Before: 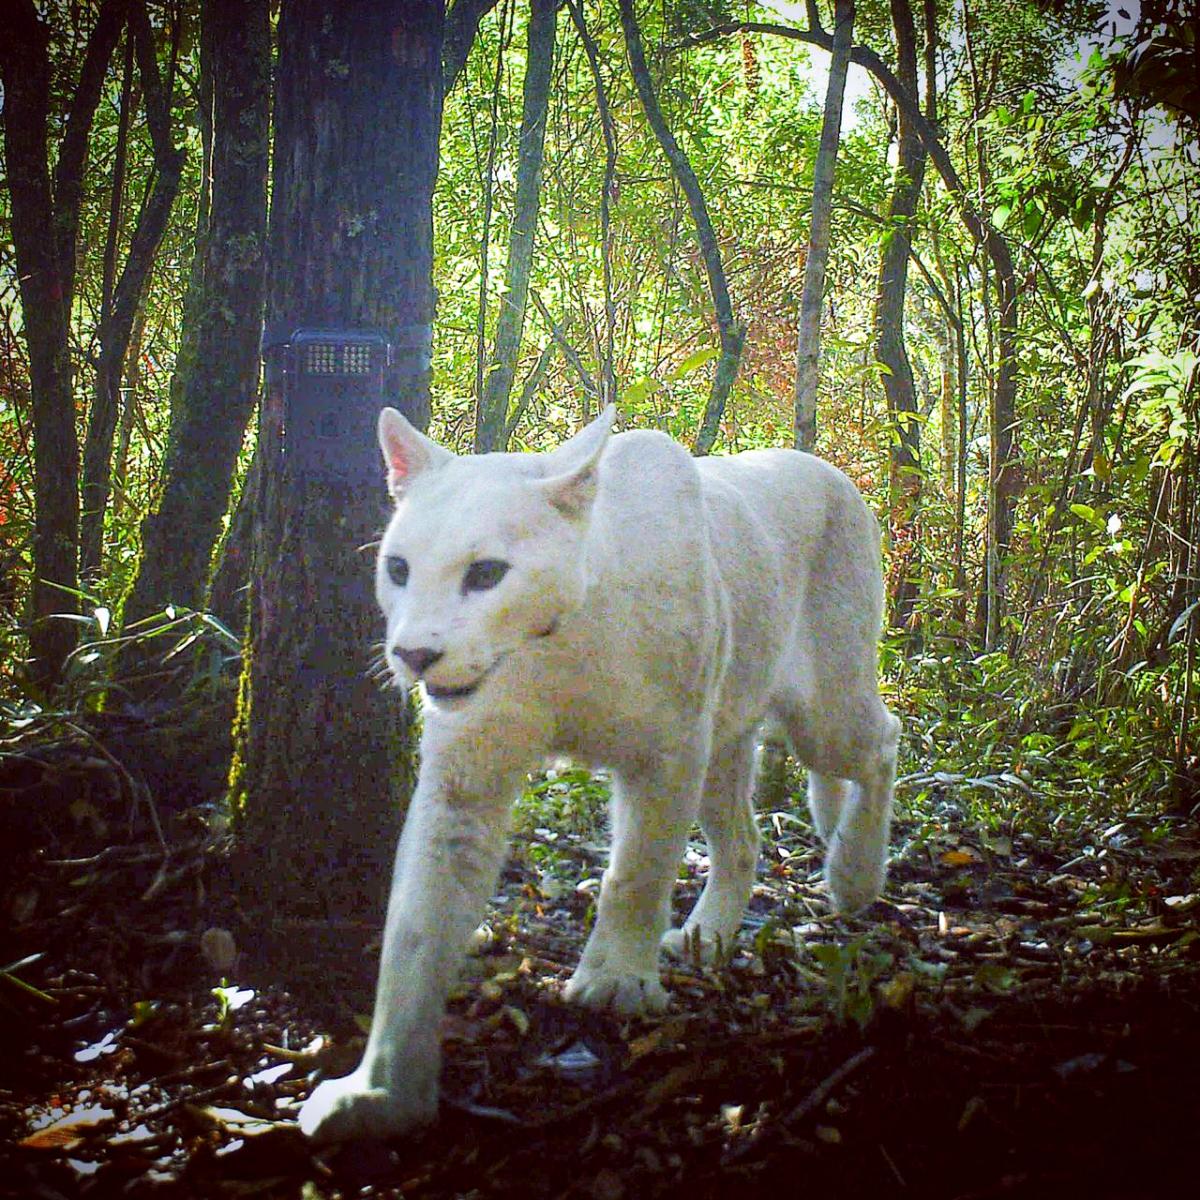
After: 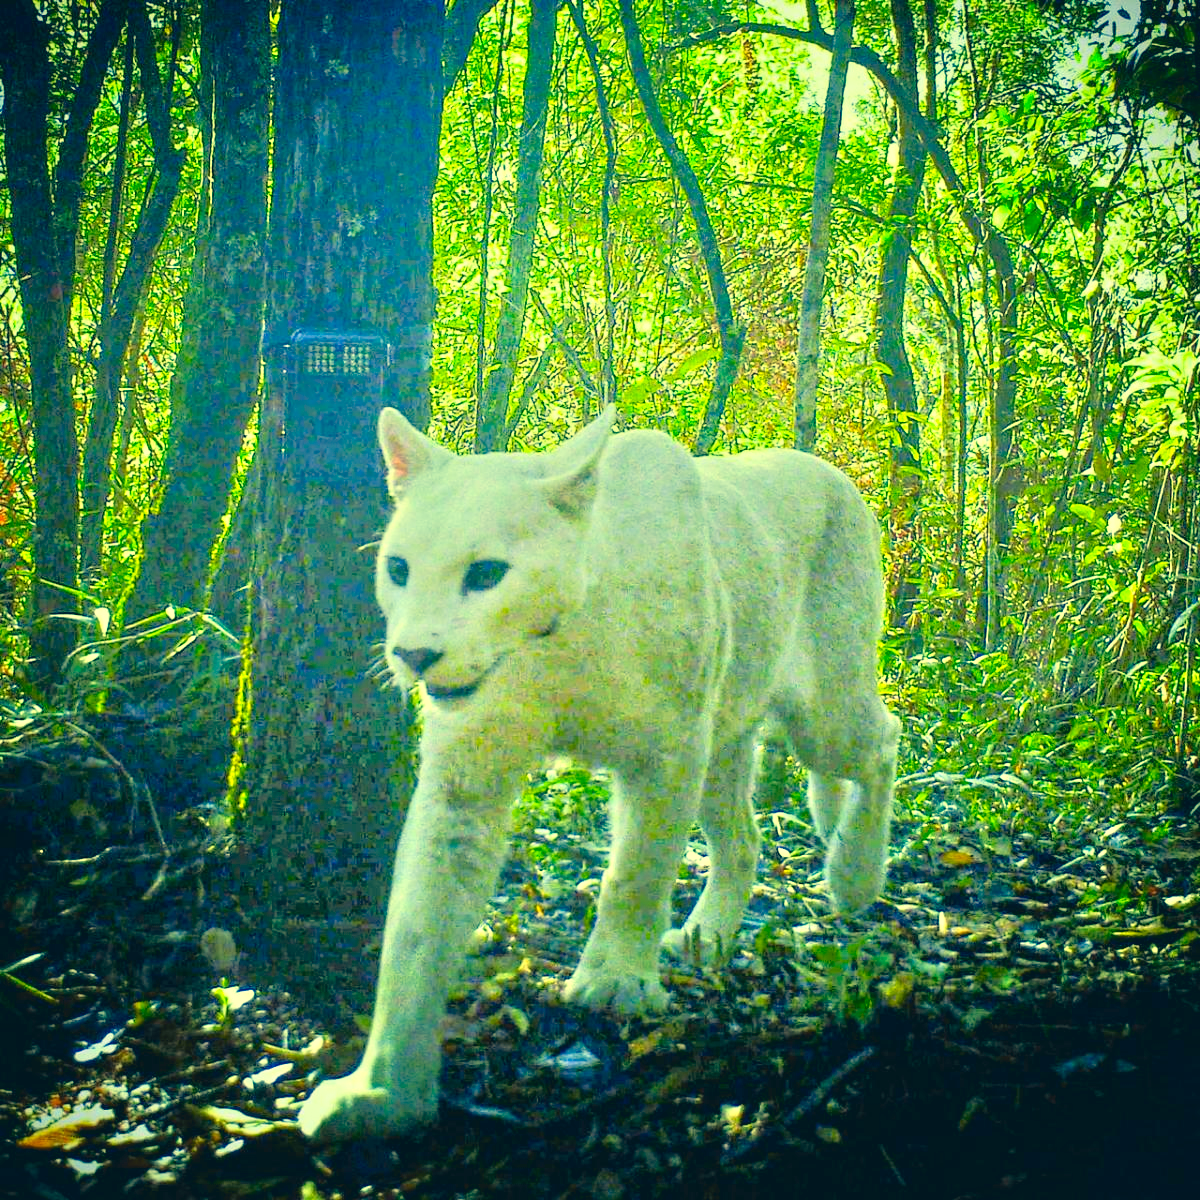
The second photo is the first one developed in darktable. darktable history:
color correction: highlights a* -15.58, highlights b* 40, shadows a* -40, shadows b* -26.18
contrast brightness saturation: contrast 0.15, brightness -0.01, saturation 0.1
tone equalizer: -8 EV 2 EV, -7 EV 2 EV, -6 EV 2 EV, -5 EV 2 EV, -4 EV 2 EV, -3 EV 1.5 EV, -2 EV 1 EV, -1 EV 0.5 EV
